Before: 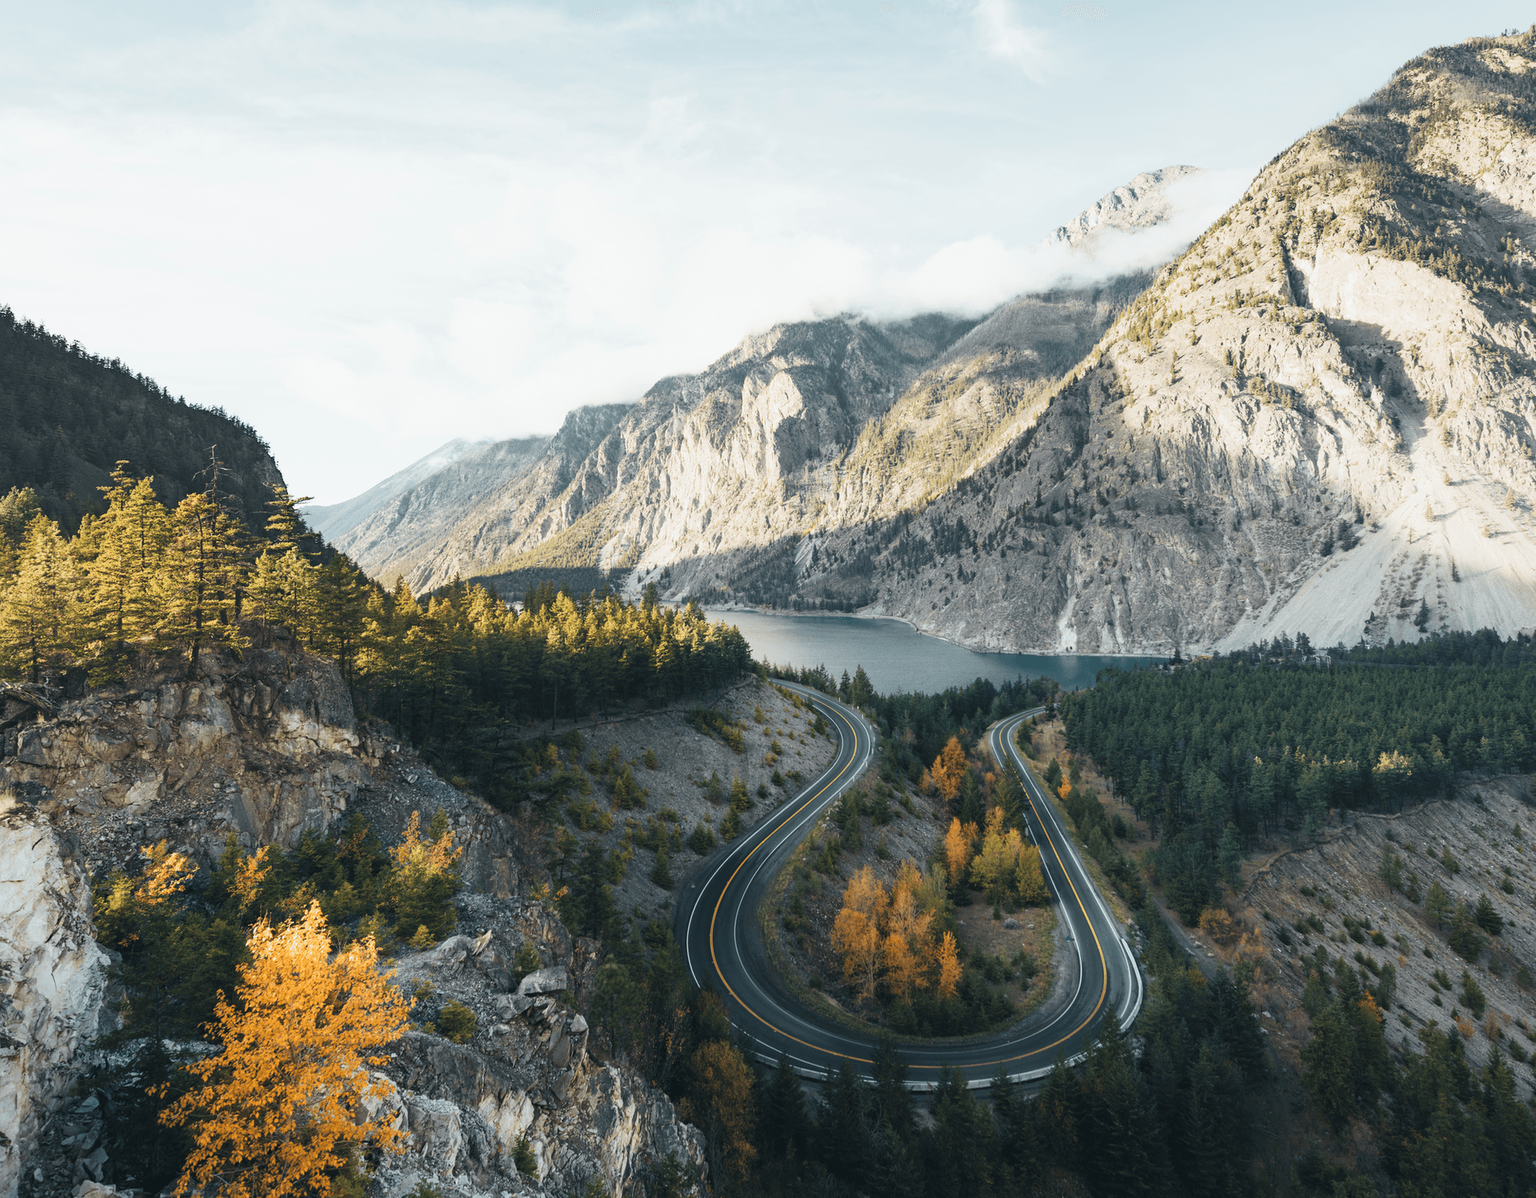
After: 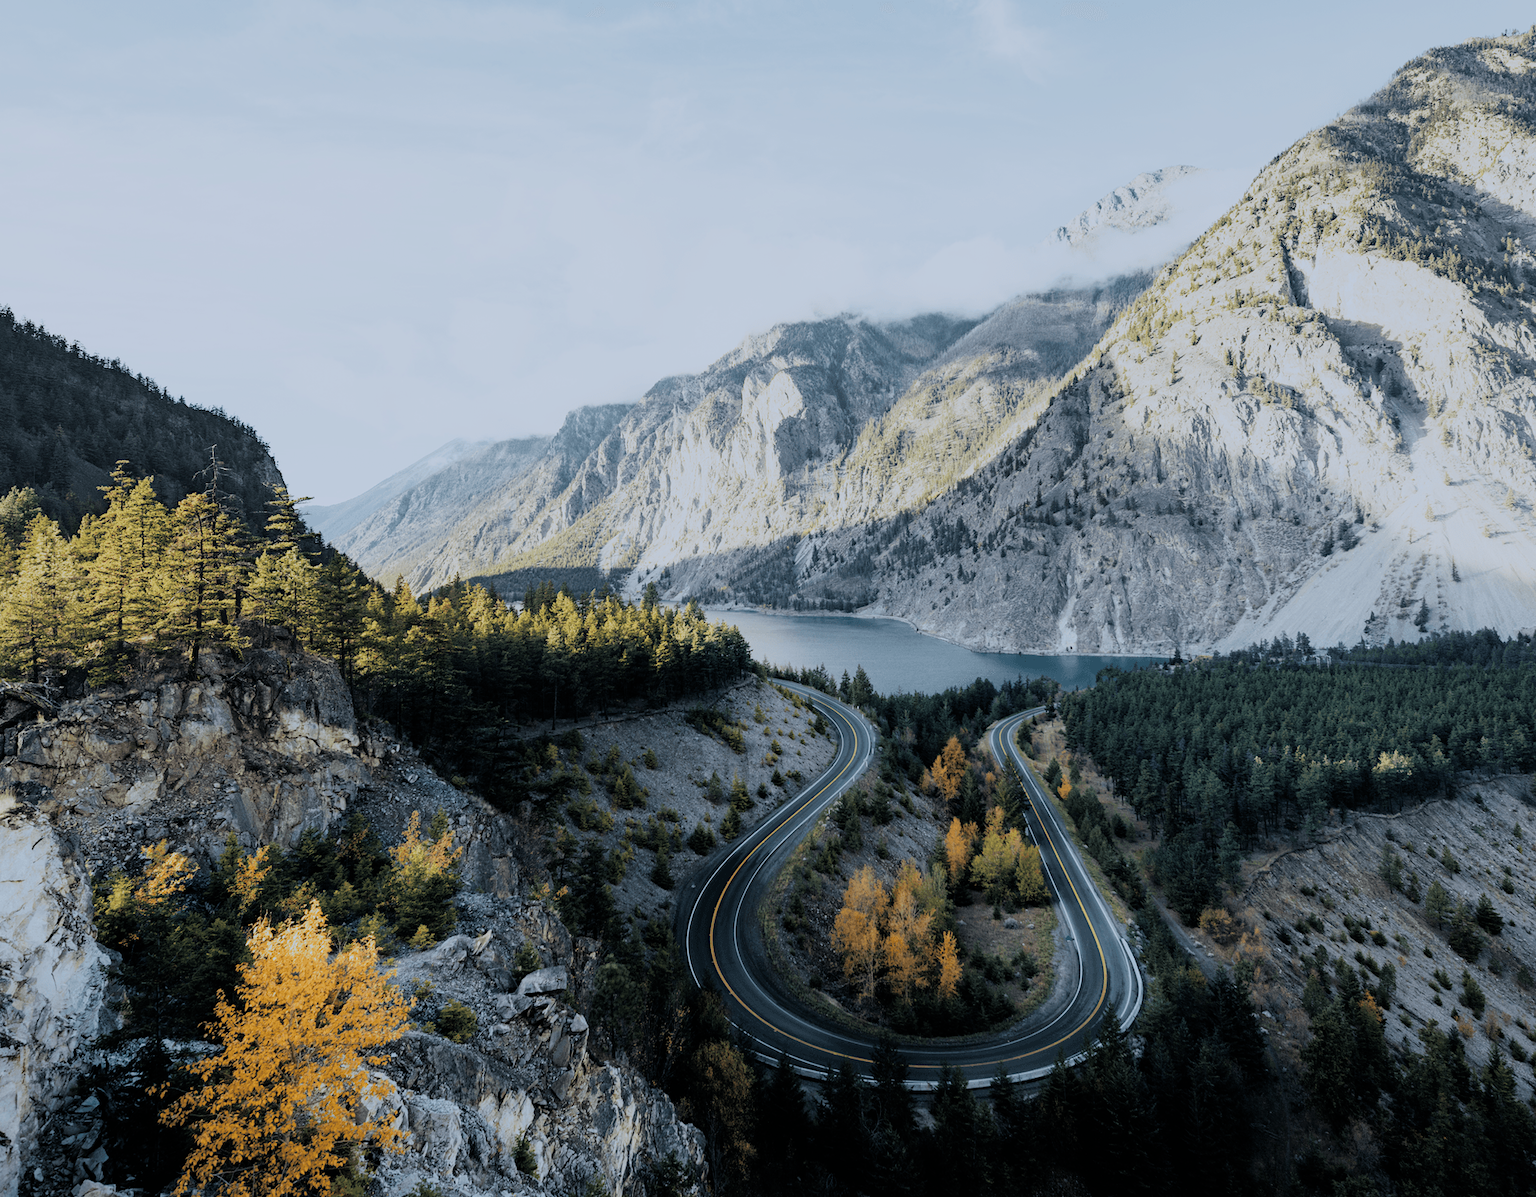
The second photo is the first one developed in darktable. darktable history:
exposure: compensate highlight preservation false
white balance: red 0.931, blue 1.11
filmic rgb: black relative exposure -4.38 EV, white relative exposure 4.56 EV, hardness 2.37, contrast 1.05
